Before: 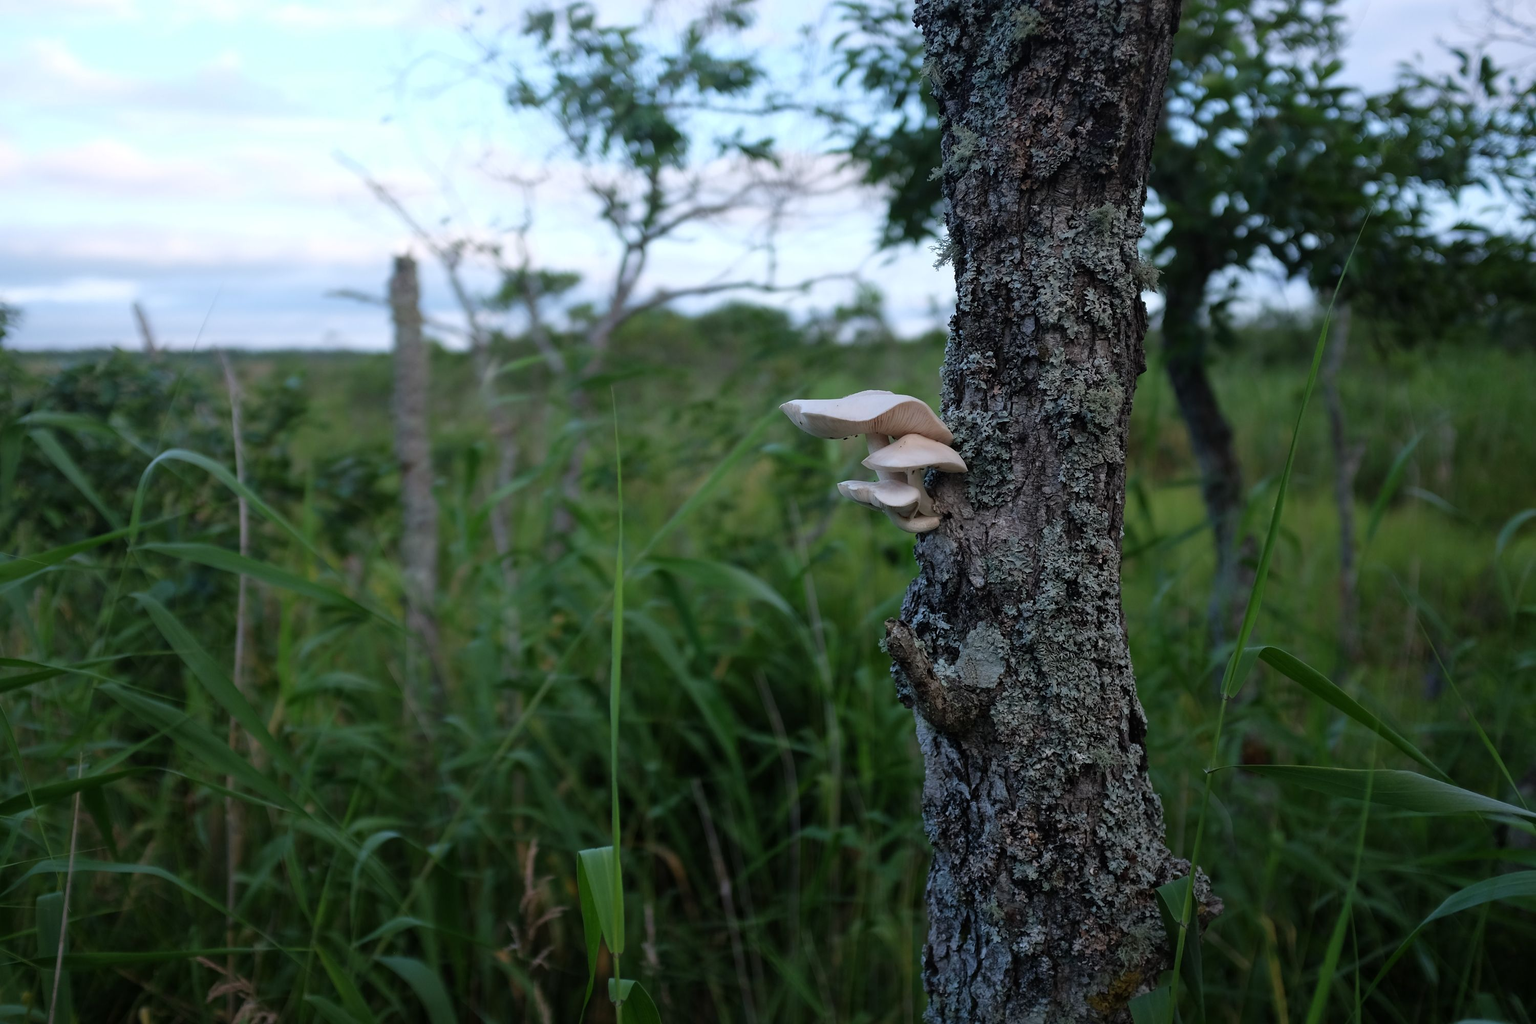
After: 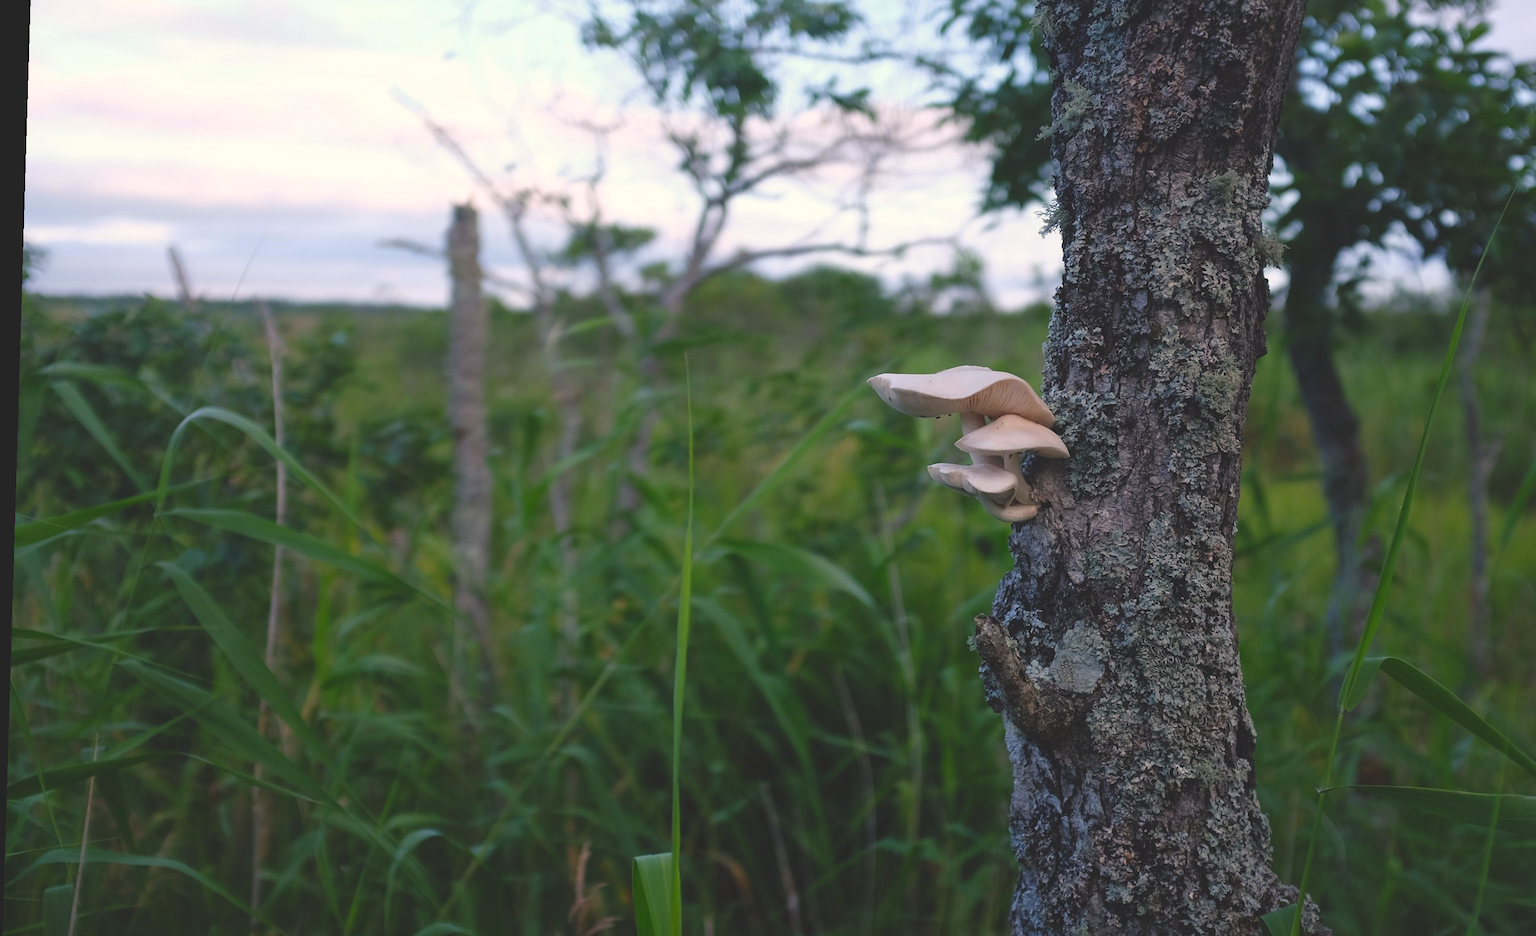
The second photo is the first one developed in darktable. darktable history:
crop: top 7.49%, right 9.717%, bottom 11.943%
rotate and perspective: rotation 1.72°, automatic cropping off
color balance rgb: shadows lift › chroma 2%, shadows lift › hue 247.2°, power › chroma 0.3%, power › hue 25.2°, highlights gain › chroma 3%, highlights gain › hue 60°, global offset › luminance 2%, perceptual saturation grading › global saturation 20%, perceptual saturation grading › highlights -20%, perceptual saturation grading › shadows 30%
color correction: highlights b* 3
white balance: red 1.009, blue 1.027
